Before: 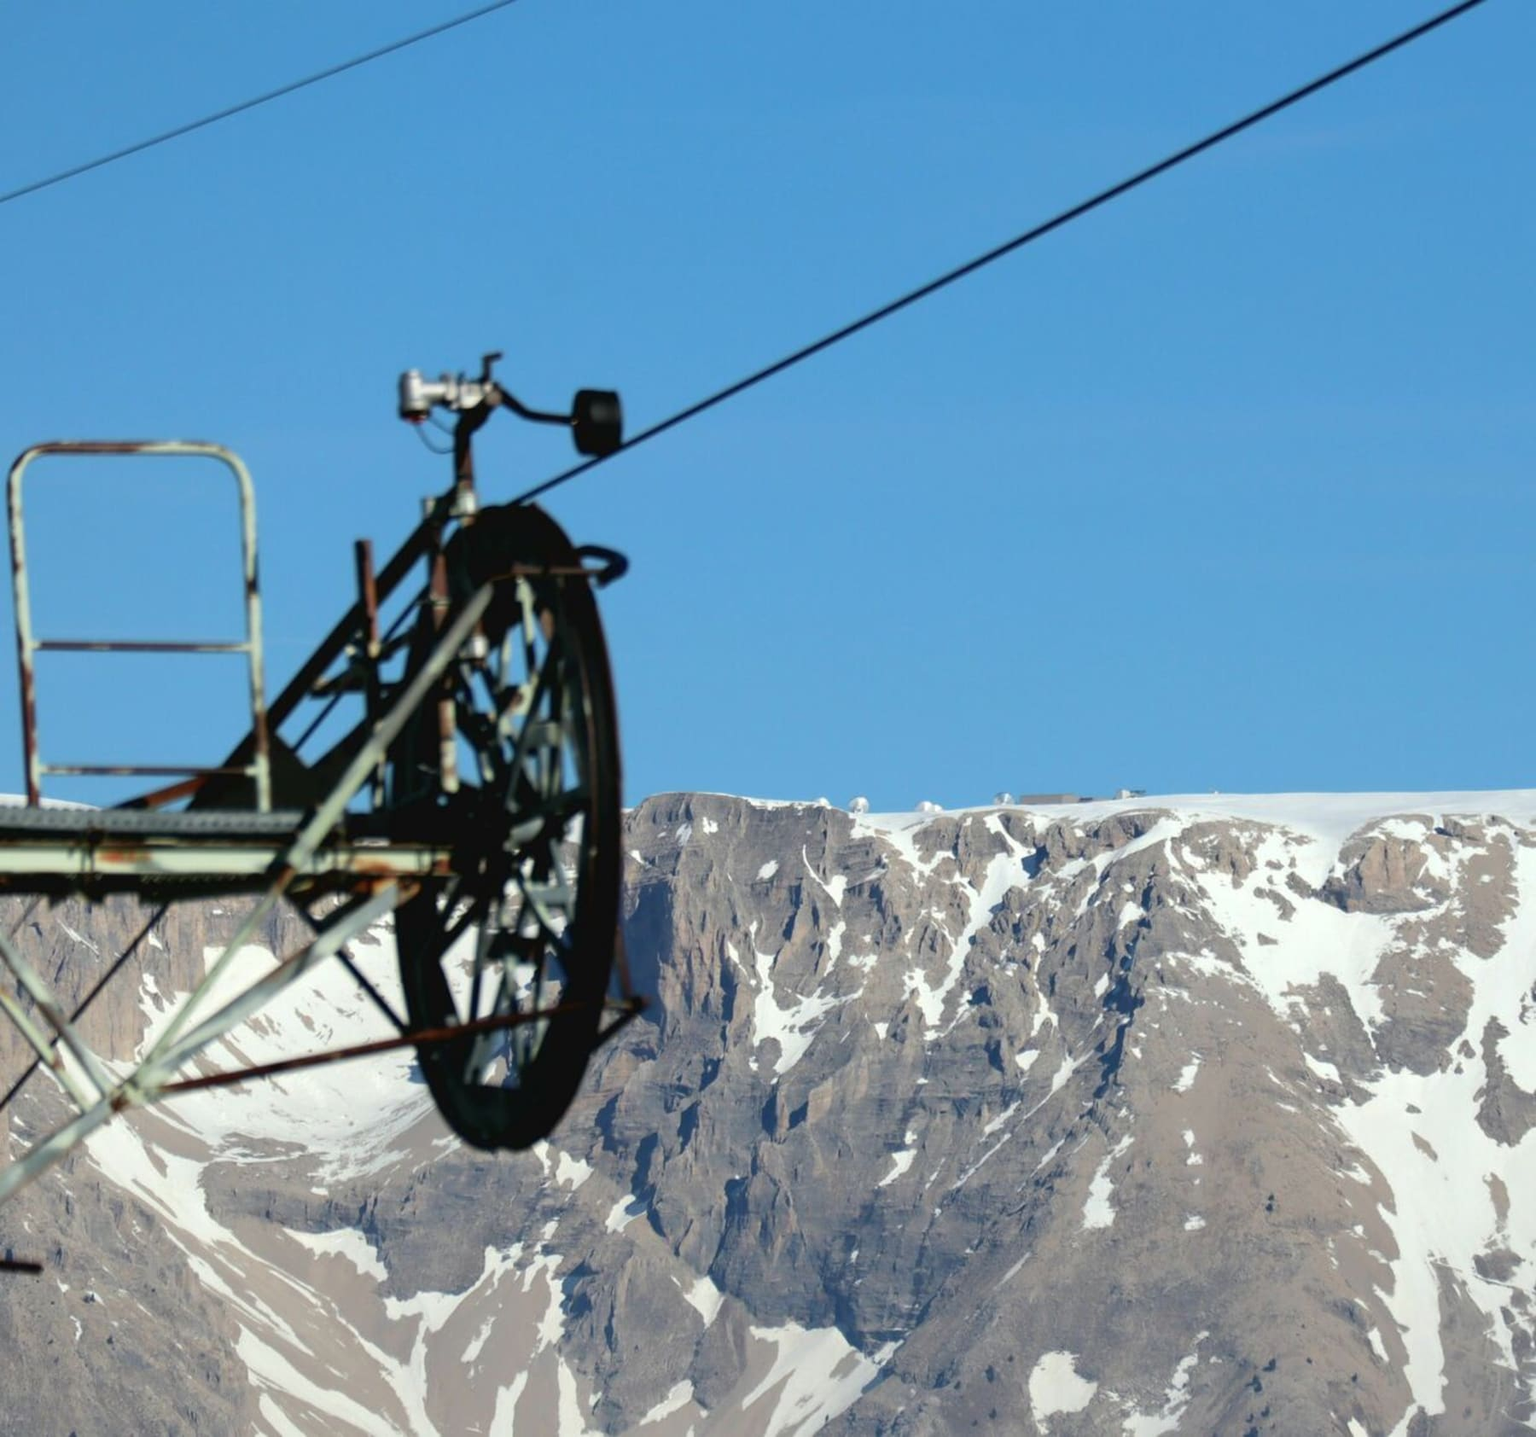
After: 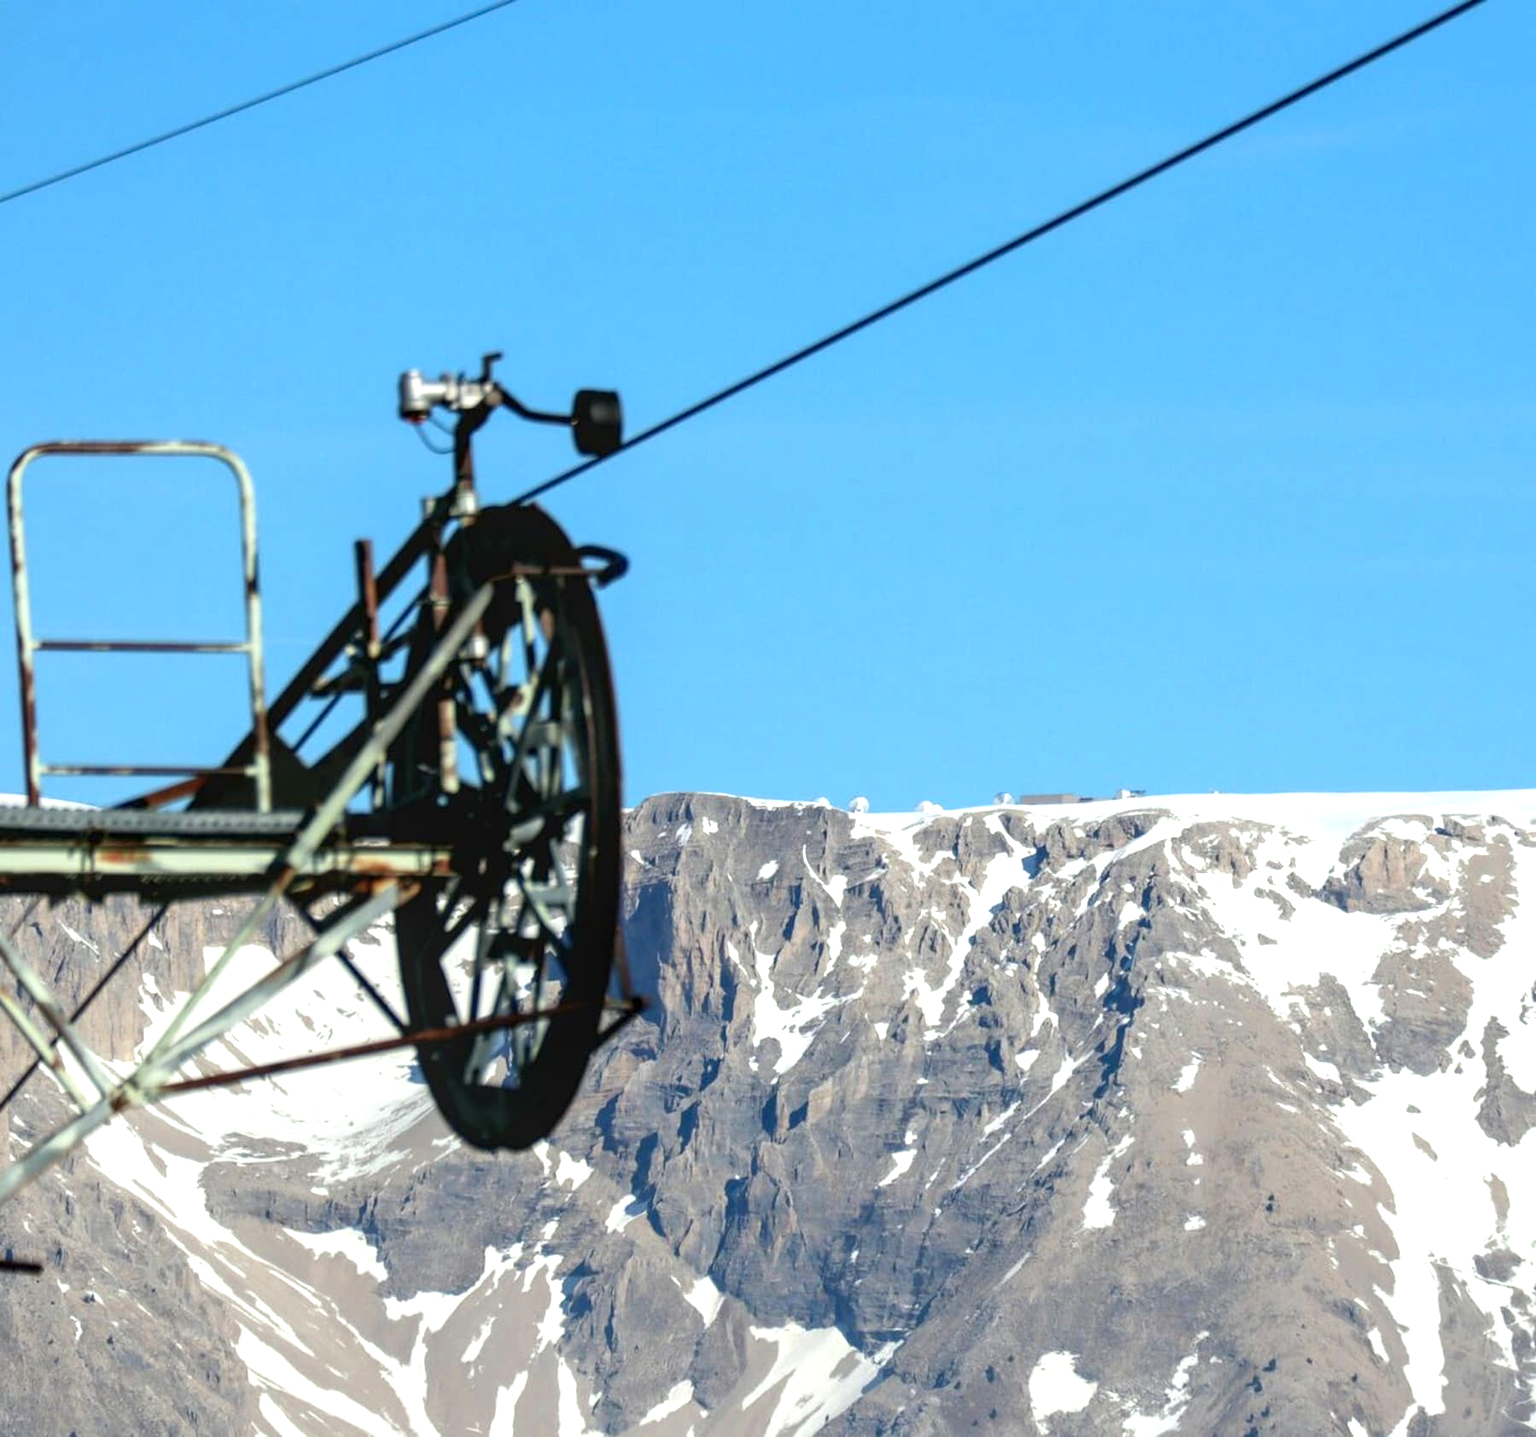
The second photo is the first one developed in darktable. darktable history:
local contrast: on, module defaults
color zones: curves: ch0 [(0.068, 0.464) (0.25, 0.5) (0.48, 0.508) (0.75, 0.536) (0.886, 0.476) (0.967, 0.456)]; ch1 [(0.066, 0.456) (0.25, 0.5) (0.616, 0.508) (0.746, 0.56) (0.934, 0.444)]
exposure: black level correction 0.001, exposure 0.499 EV, compensate highlight preservation false
